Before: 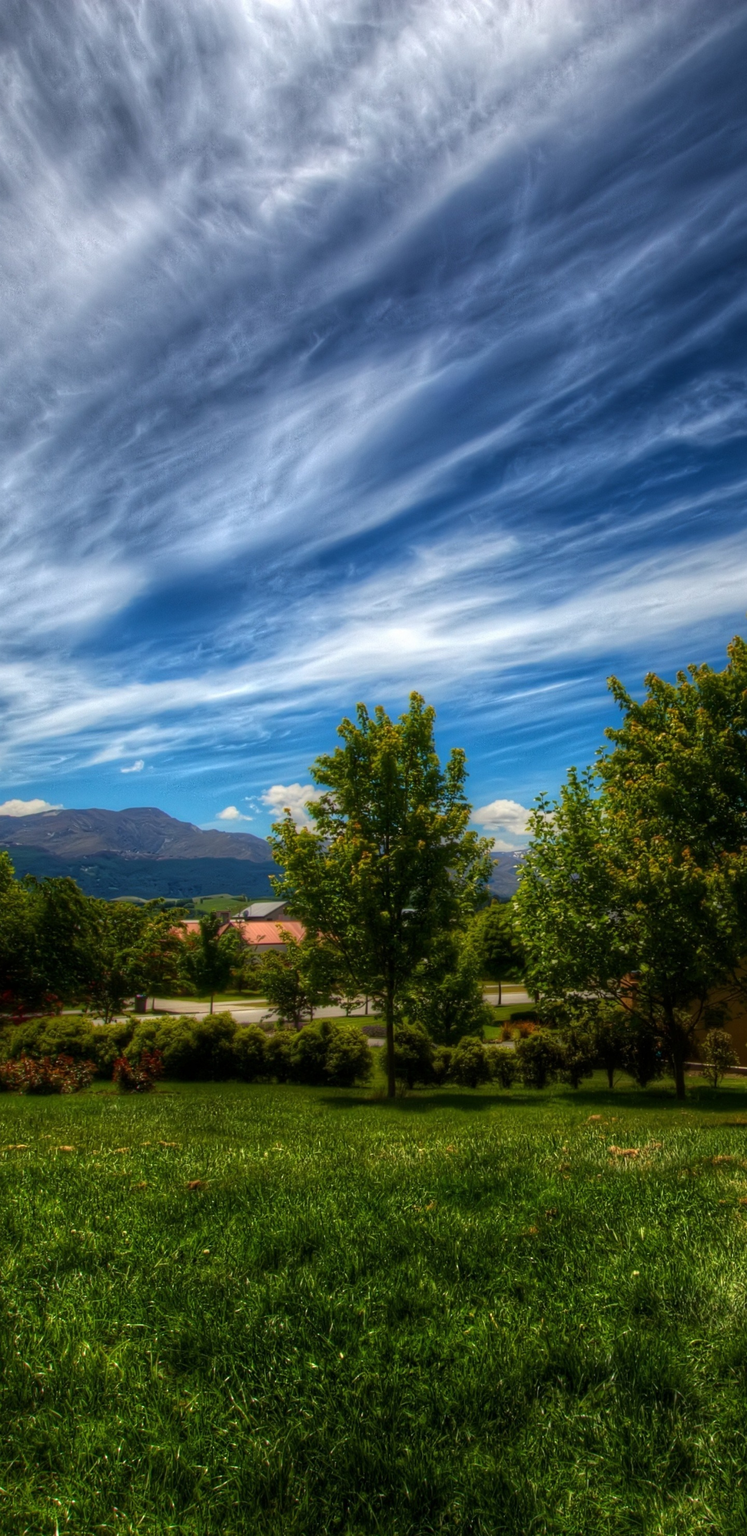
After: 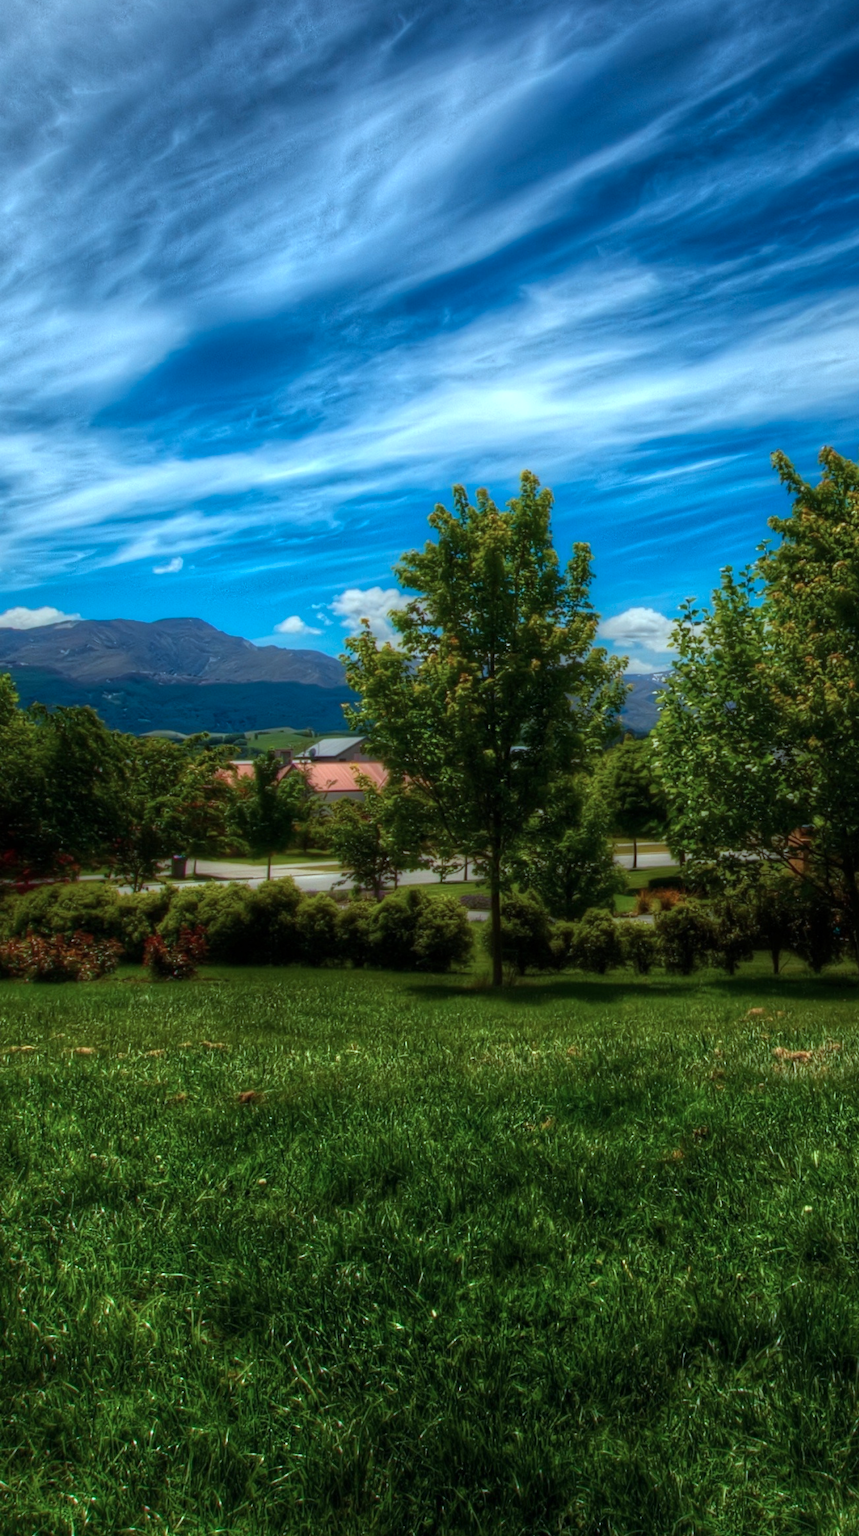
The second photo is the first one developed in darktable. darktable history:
color correction: highlights a* -10.69, highlights b* -19.19
crop: top 20.916%, right 9.437%, bottom 0.316%
